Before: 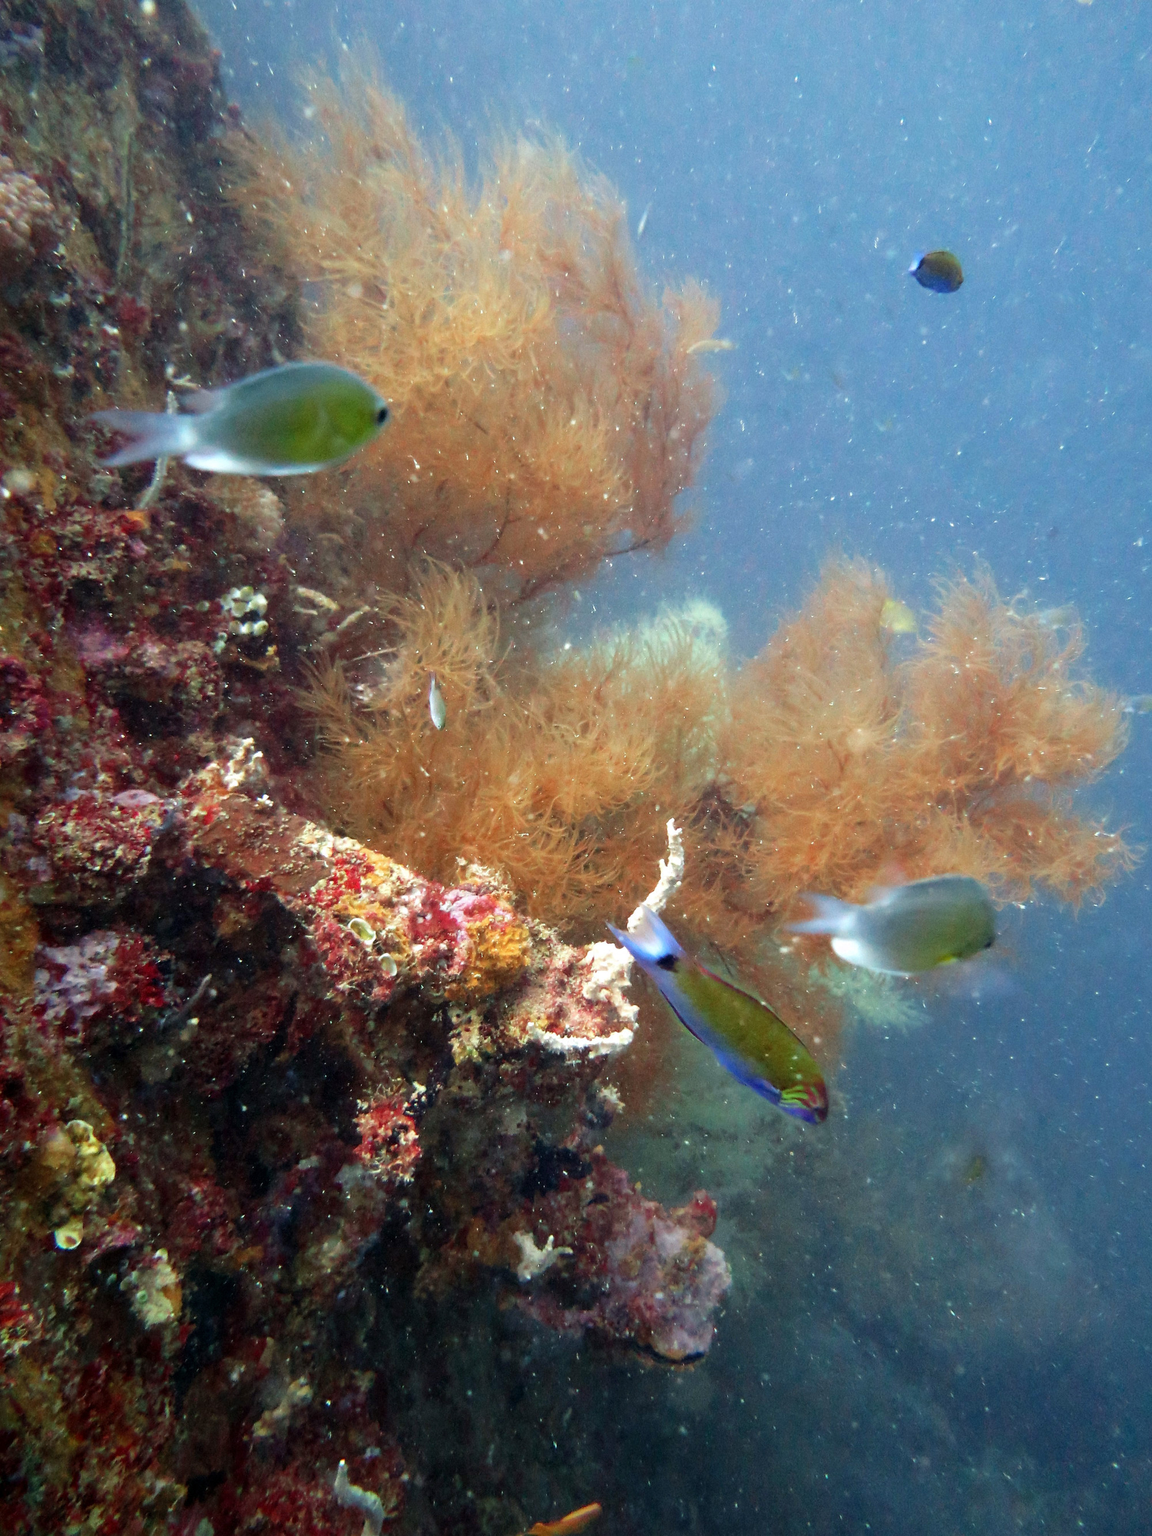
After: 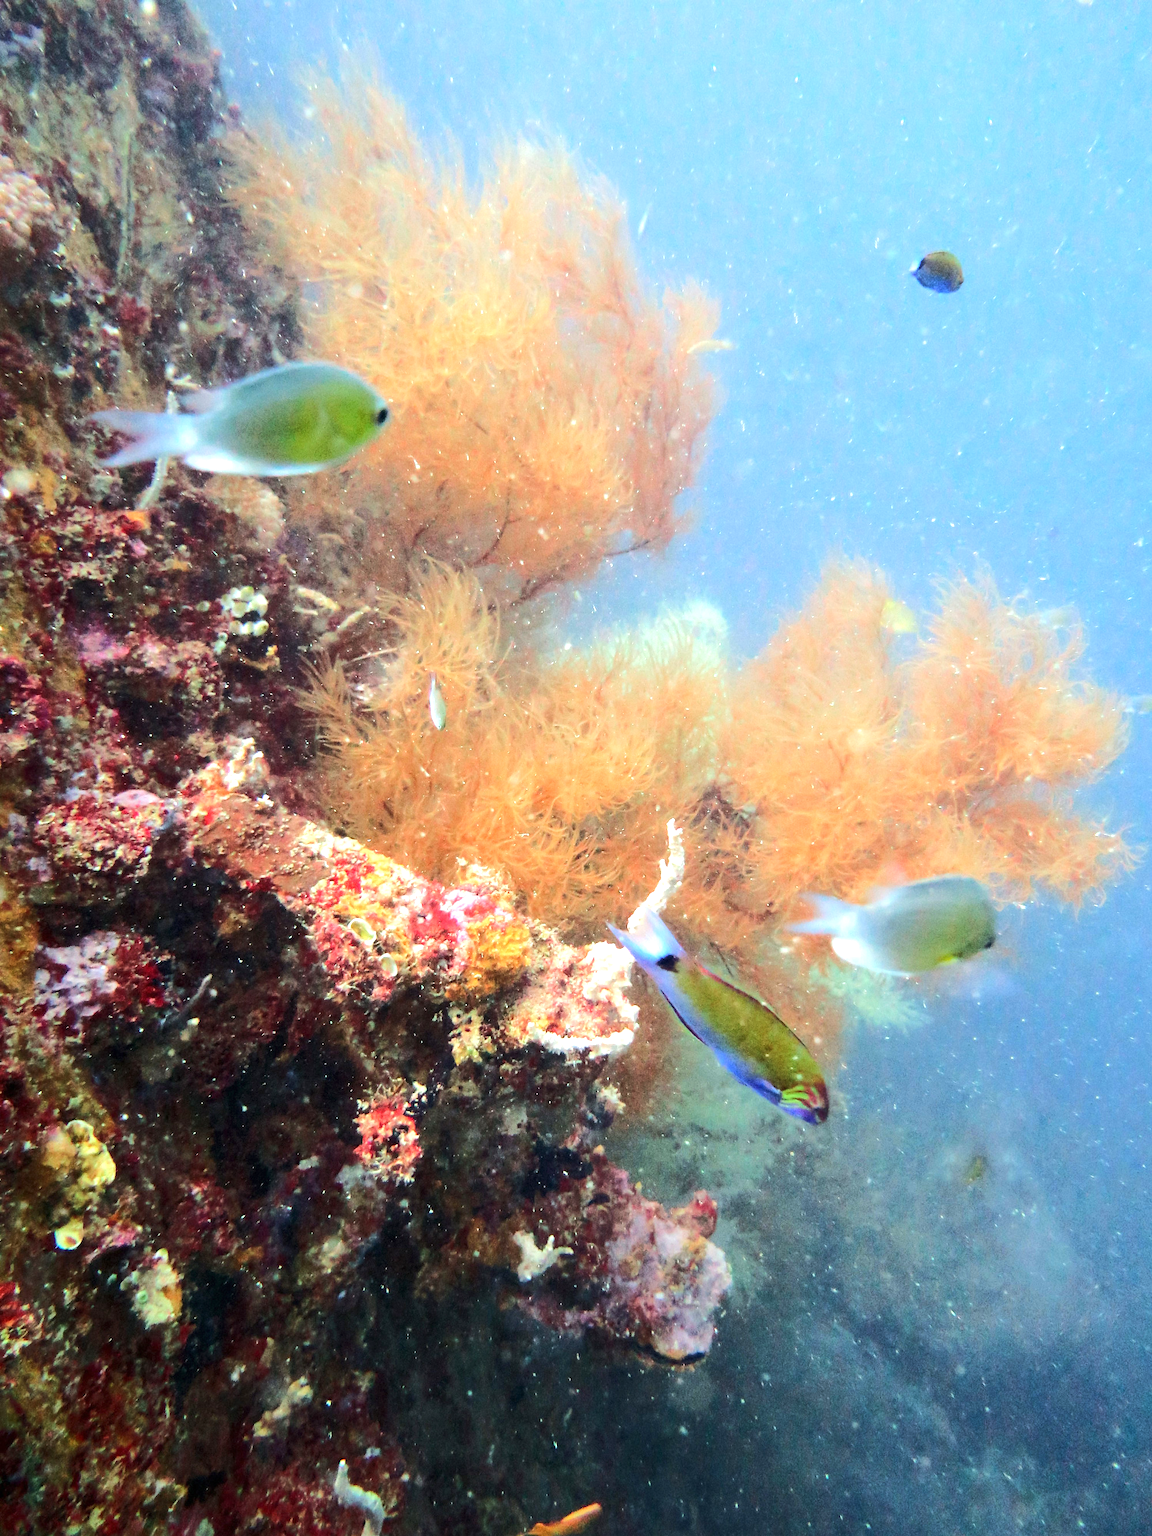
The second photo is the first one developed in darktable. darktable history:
exposure: black level correction 0, exposure 0.68 EV, compensate exposure bias true, compensate highlight preservation false
rgb curve: curves: ch0 [(0, 0) (0.284, 0.292) (0.505, 0.644) (1, 1)]; ch1 [(0, 0) (0.284, 0.292) (0.505, 0.644) (1, 1)]; ch2 [(0, 0) (0.284, 0.292) (0.505, 0.644) (1, 1)], compensate middle gray true
